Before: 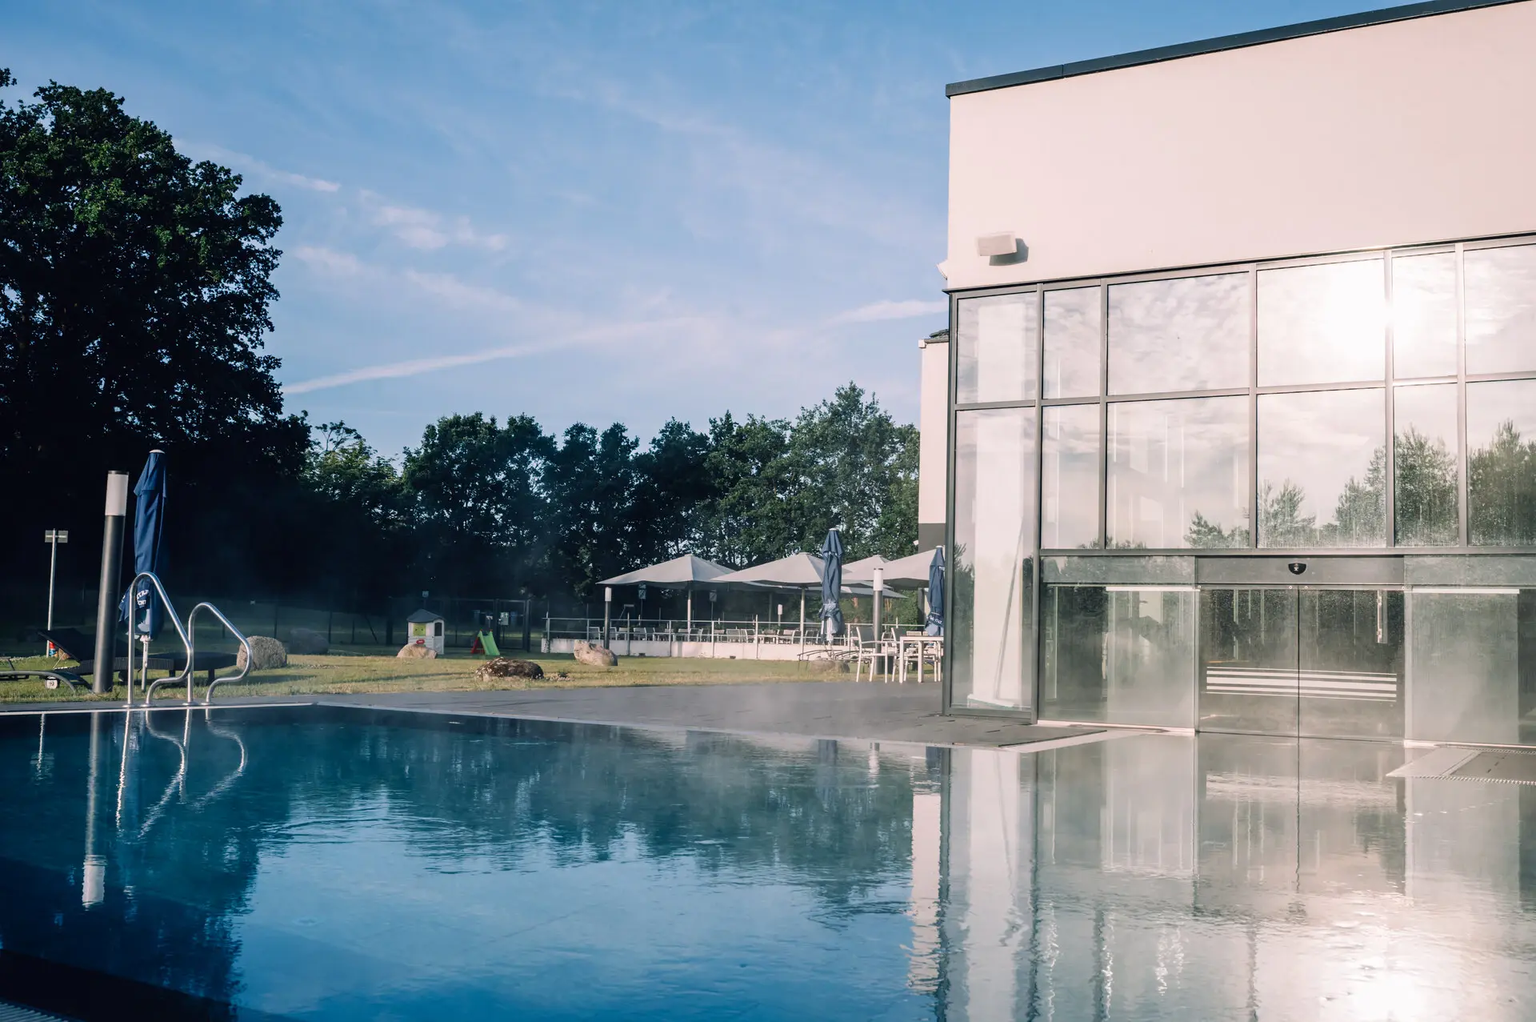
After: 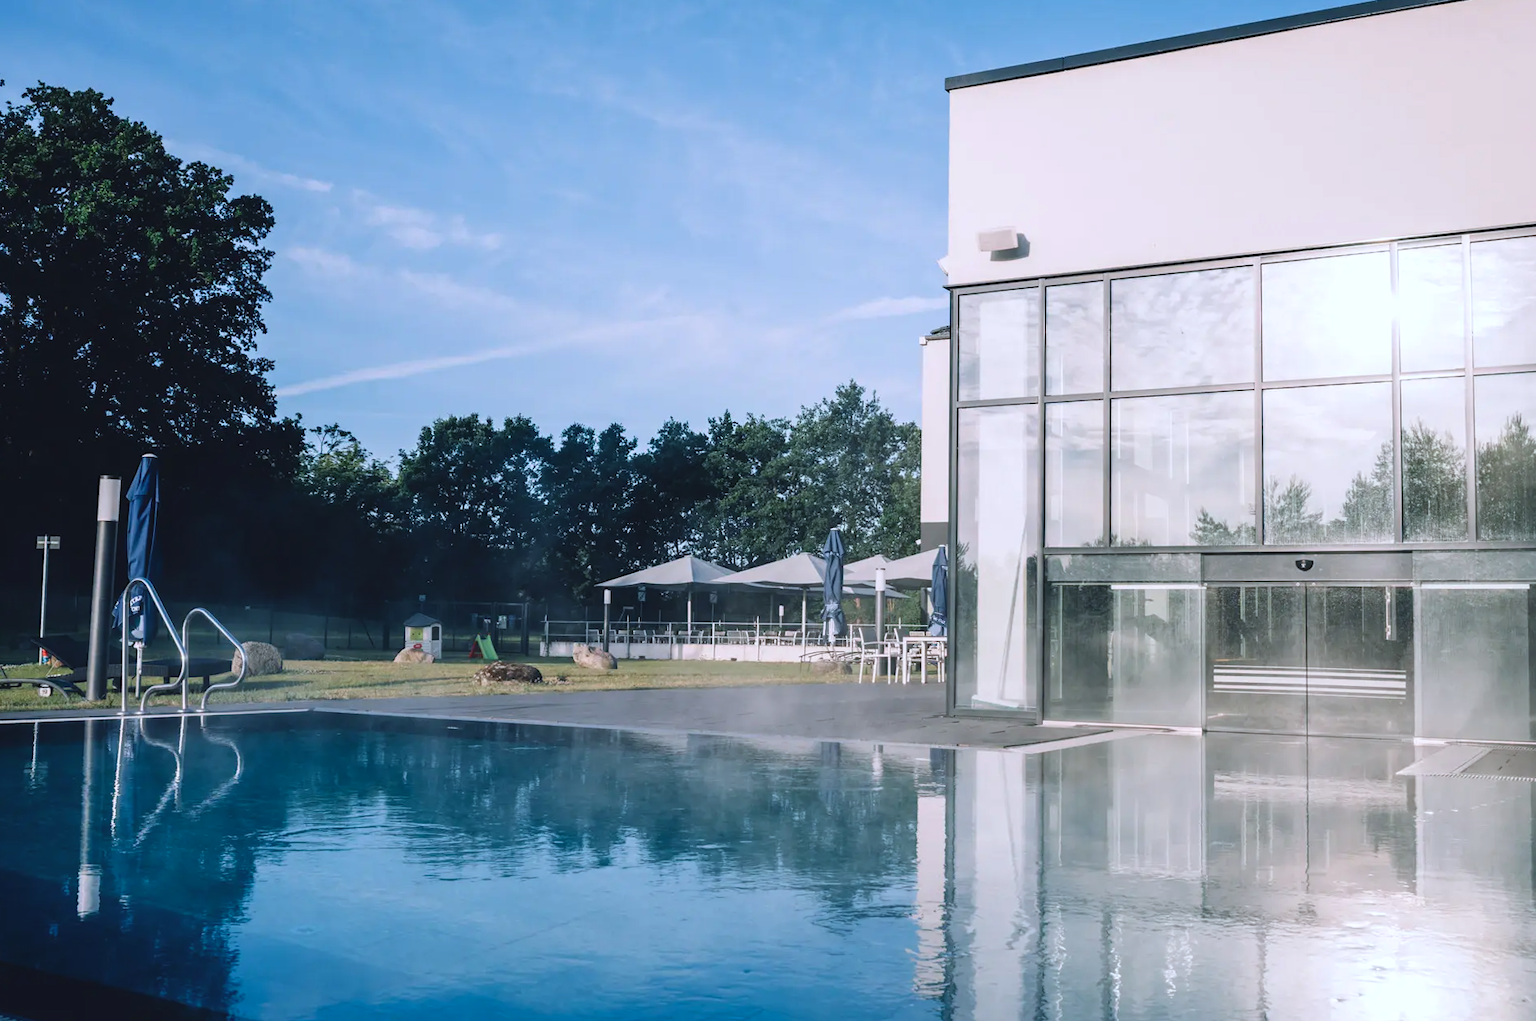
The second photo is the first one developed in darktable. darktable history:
exposure: black level correction -0.005, exposure 0.054 EV, compensate highlight preservation false
rotate and perspective: rotation -0.45°, automatic cropping original format, crop left 0.008, crop right 0.992, crop top 0.012, crop bottom 0.988
color calibration: x 0.367, y 0.379, temperature 4395.86 K
